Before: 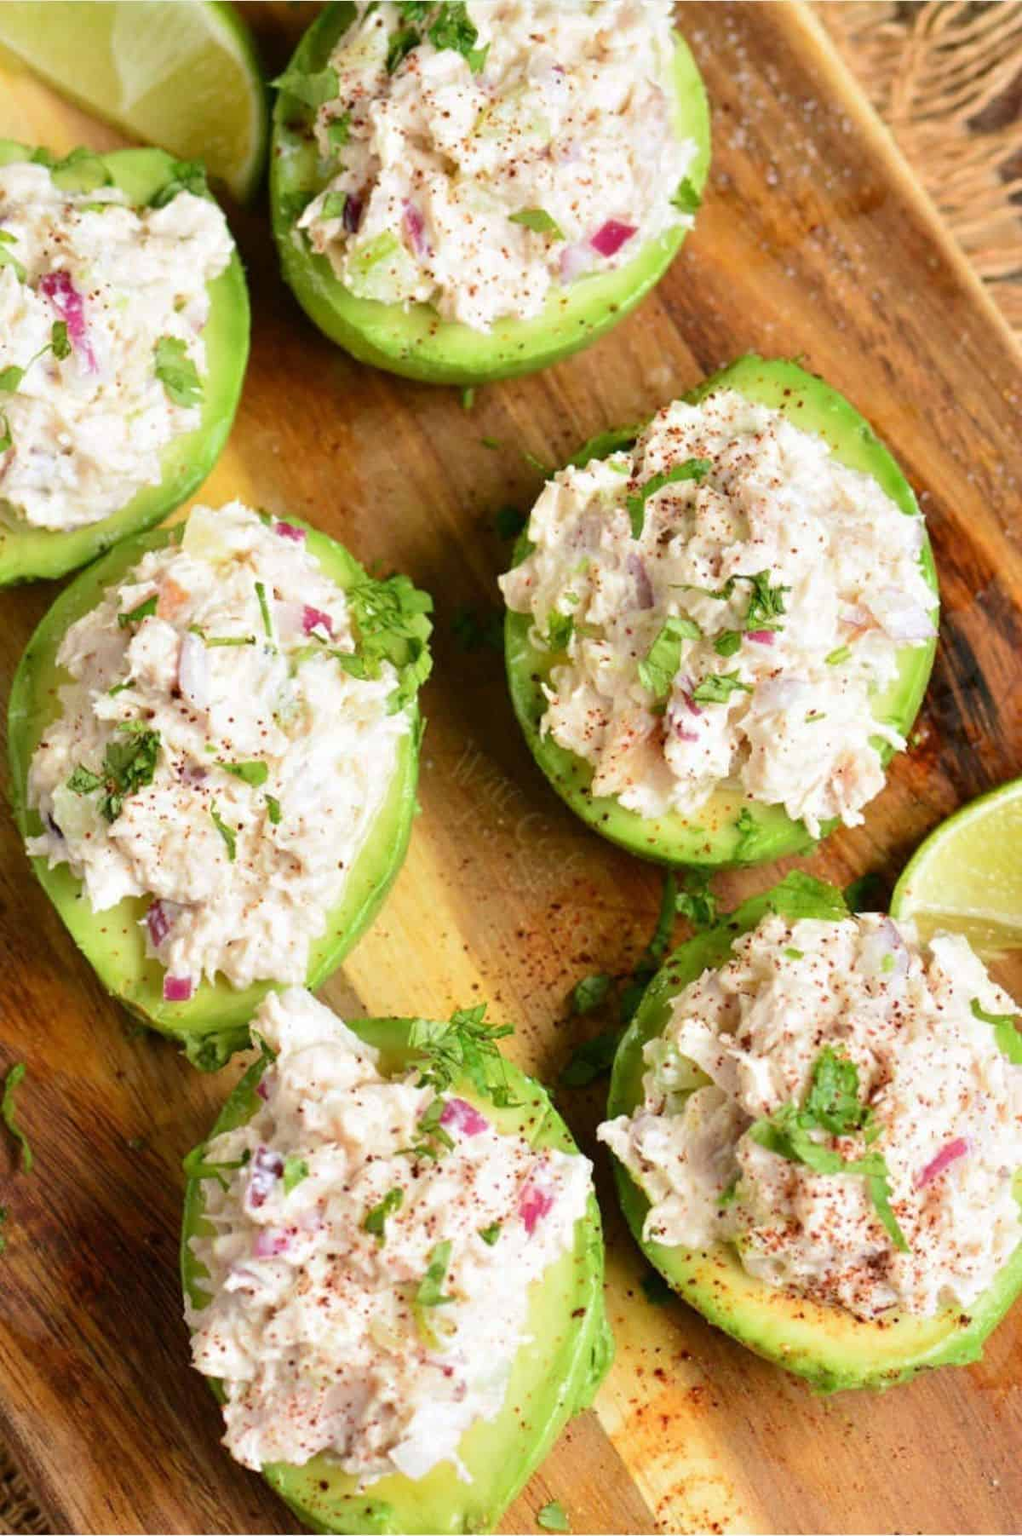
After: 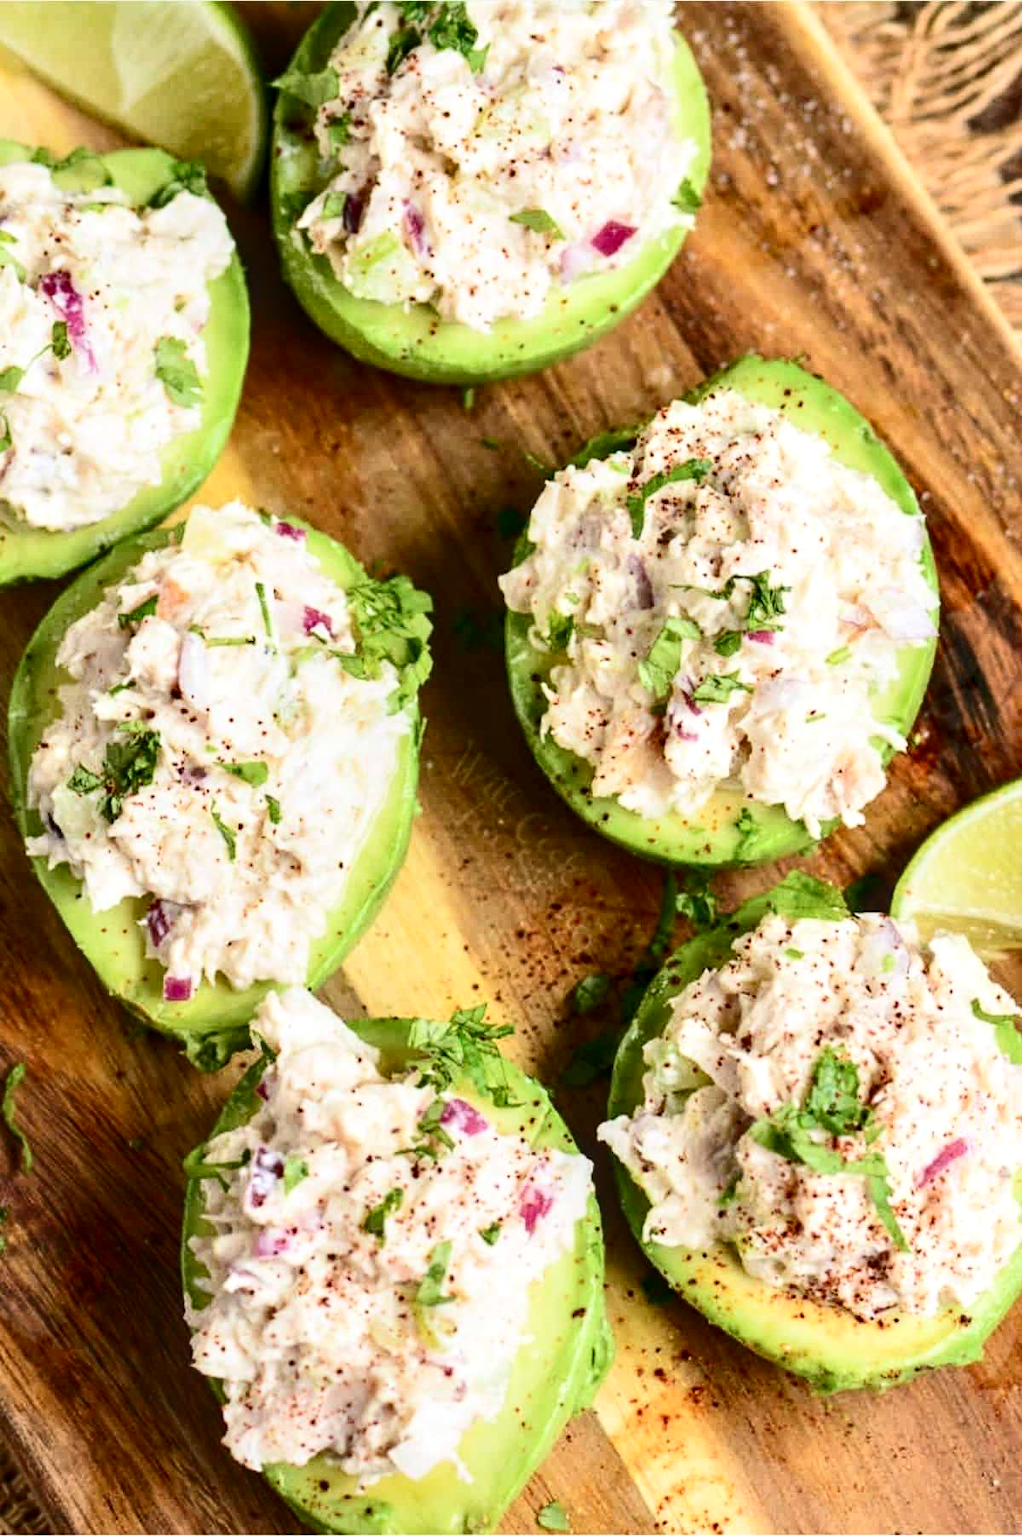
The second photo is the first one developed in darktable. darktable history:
local contrast: detail 130%
exposure: black level correction 0.001, compensate exposure bias true, compensate highlight preservation false
sharpen: radius 5.306, amount 0.317, threshold 26.042
contrast brightness saturation: contrast 0.284
